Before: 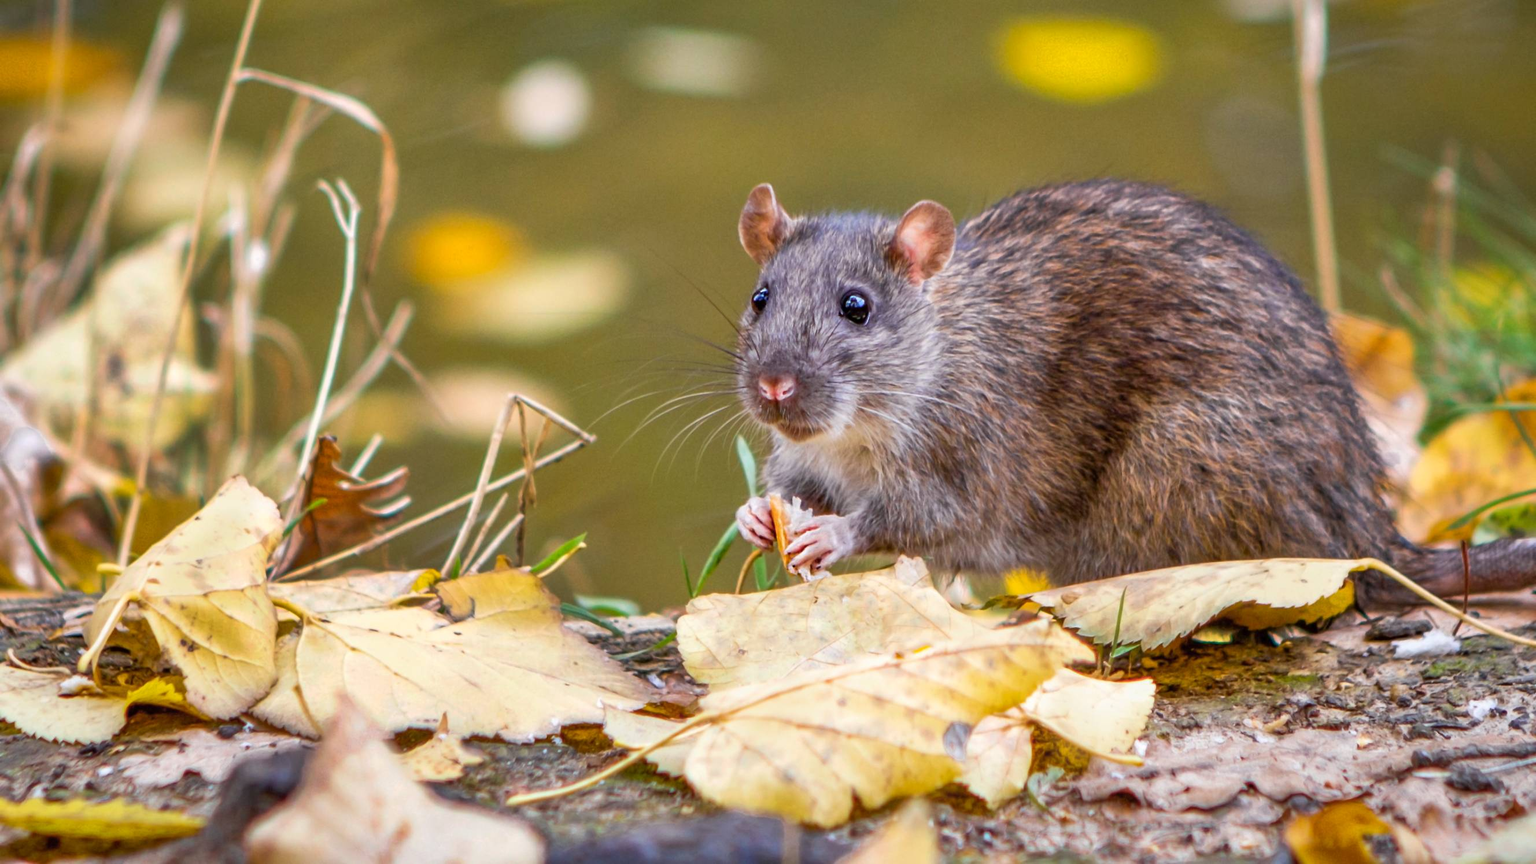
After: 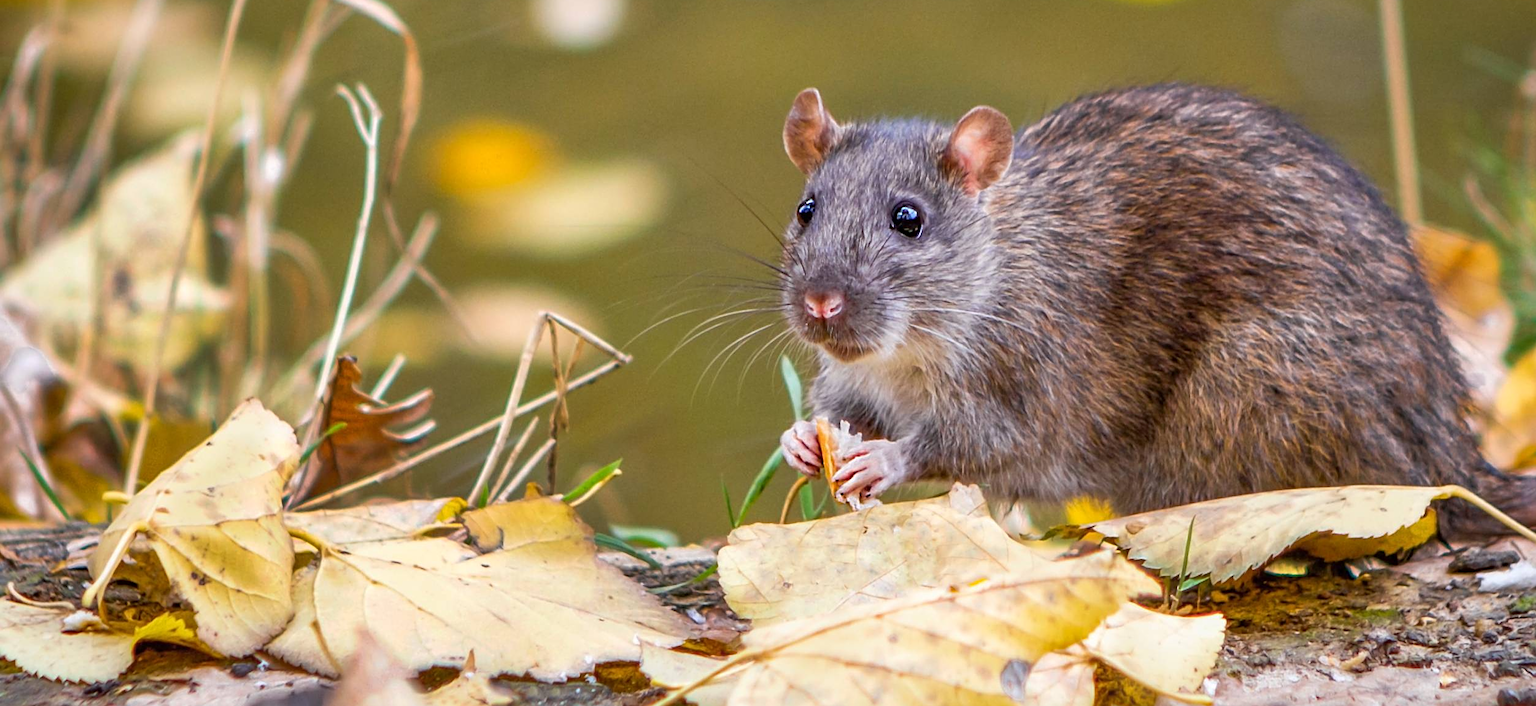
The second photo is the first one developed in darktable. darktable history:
sharpen: on, module defaults
crop and rotate: angle 0.03°, top 11.643%, right 5.651%, bottom 11.189%
